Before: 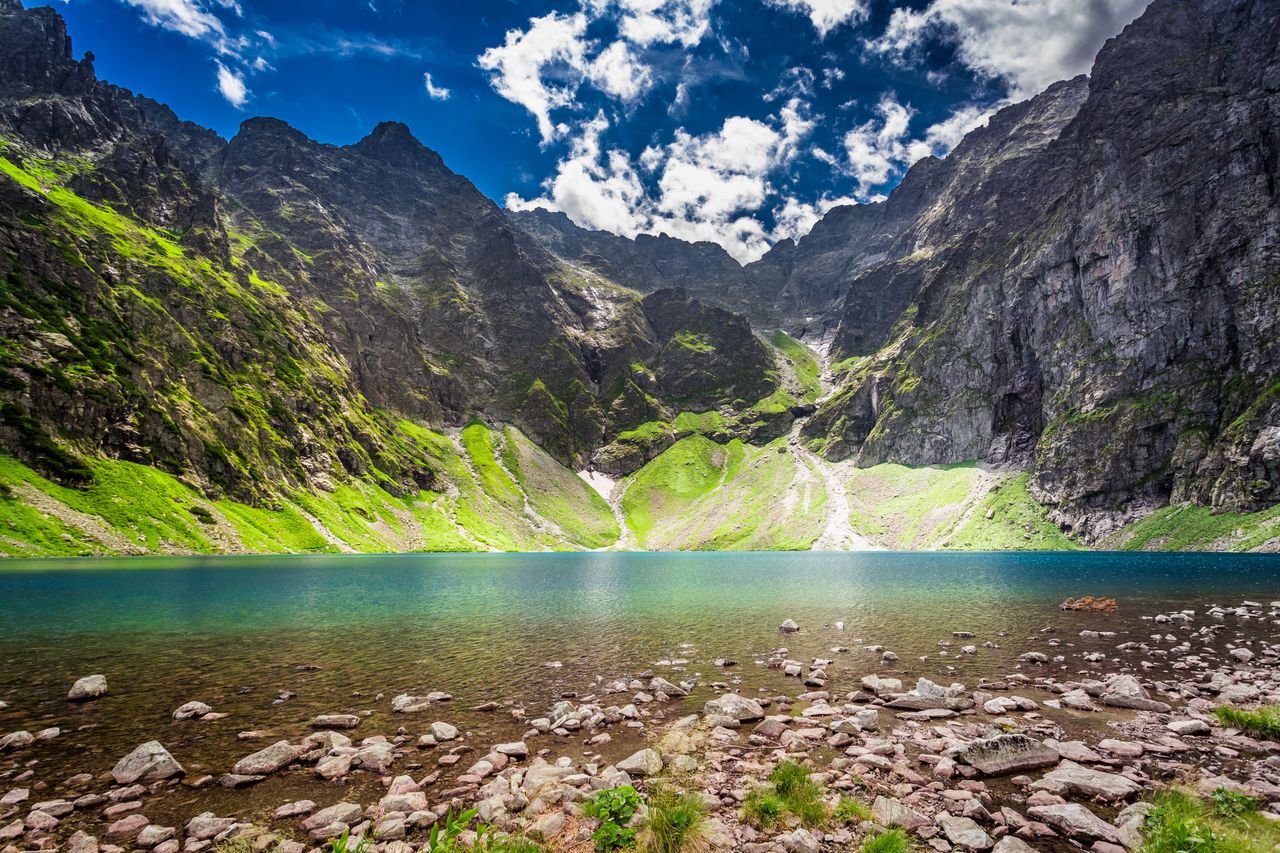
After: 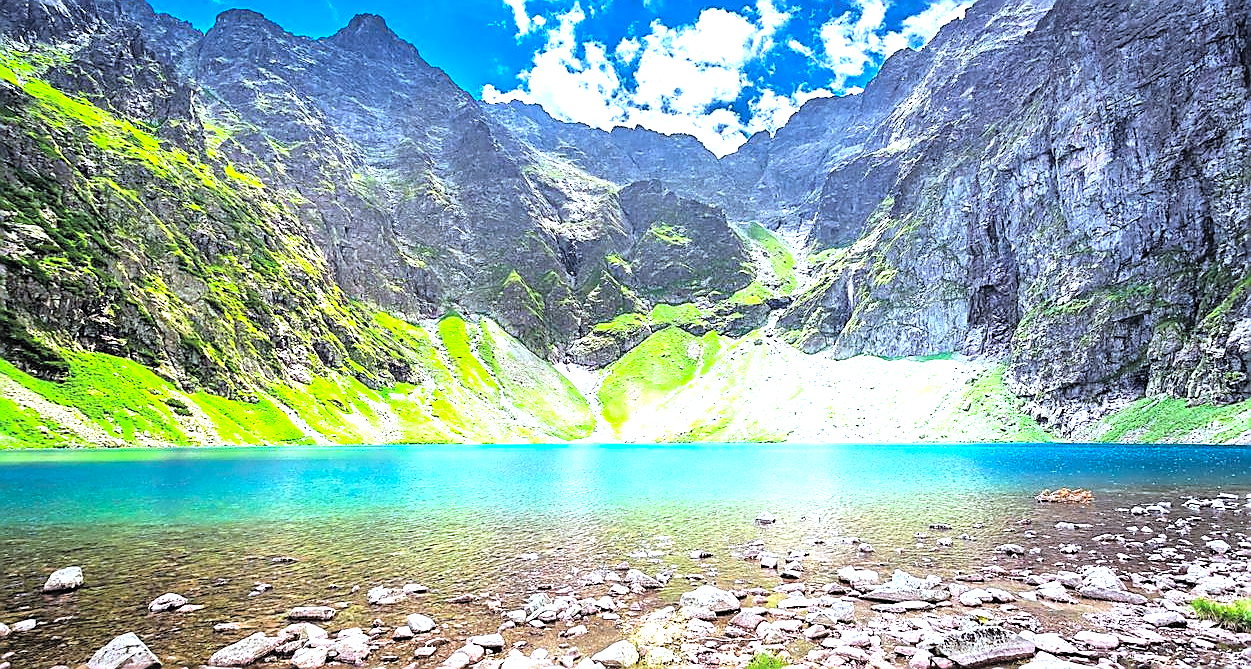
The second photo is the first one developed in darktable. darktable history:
sharpen: radius 1.373, amount 1.267, threshold 0.78
color balance rgb: linear chroma grading › shadows -8.449%, linear chroma grading › global chroma 9.989%, perceptual saturation grading › global saturation 0.413%, perceptual brilliance grading › global brilliance 2.939%, perceptual brilliance grading › highlights -3.055%, perceptual brilliance grading › shadows 3.7%, global vibrance 24.976%, contrast 20.318%
contrast brightness saturation: brightness 0.28
exposure: black level correction 0, exposure 1.097 EV, compensate exposure bias true, compensate highlight preservation false
crop and rotate: left 1.947%, top 12.796%, right 0.269%, bottom 8.737%
color calibration: gray › normalize channels true, illuminant custom, x 0.388, y 0.387, temperature 3827.14 K, gamut compression 0.014
